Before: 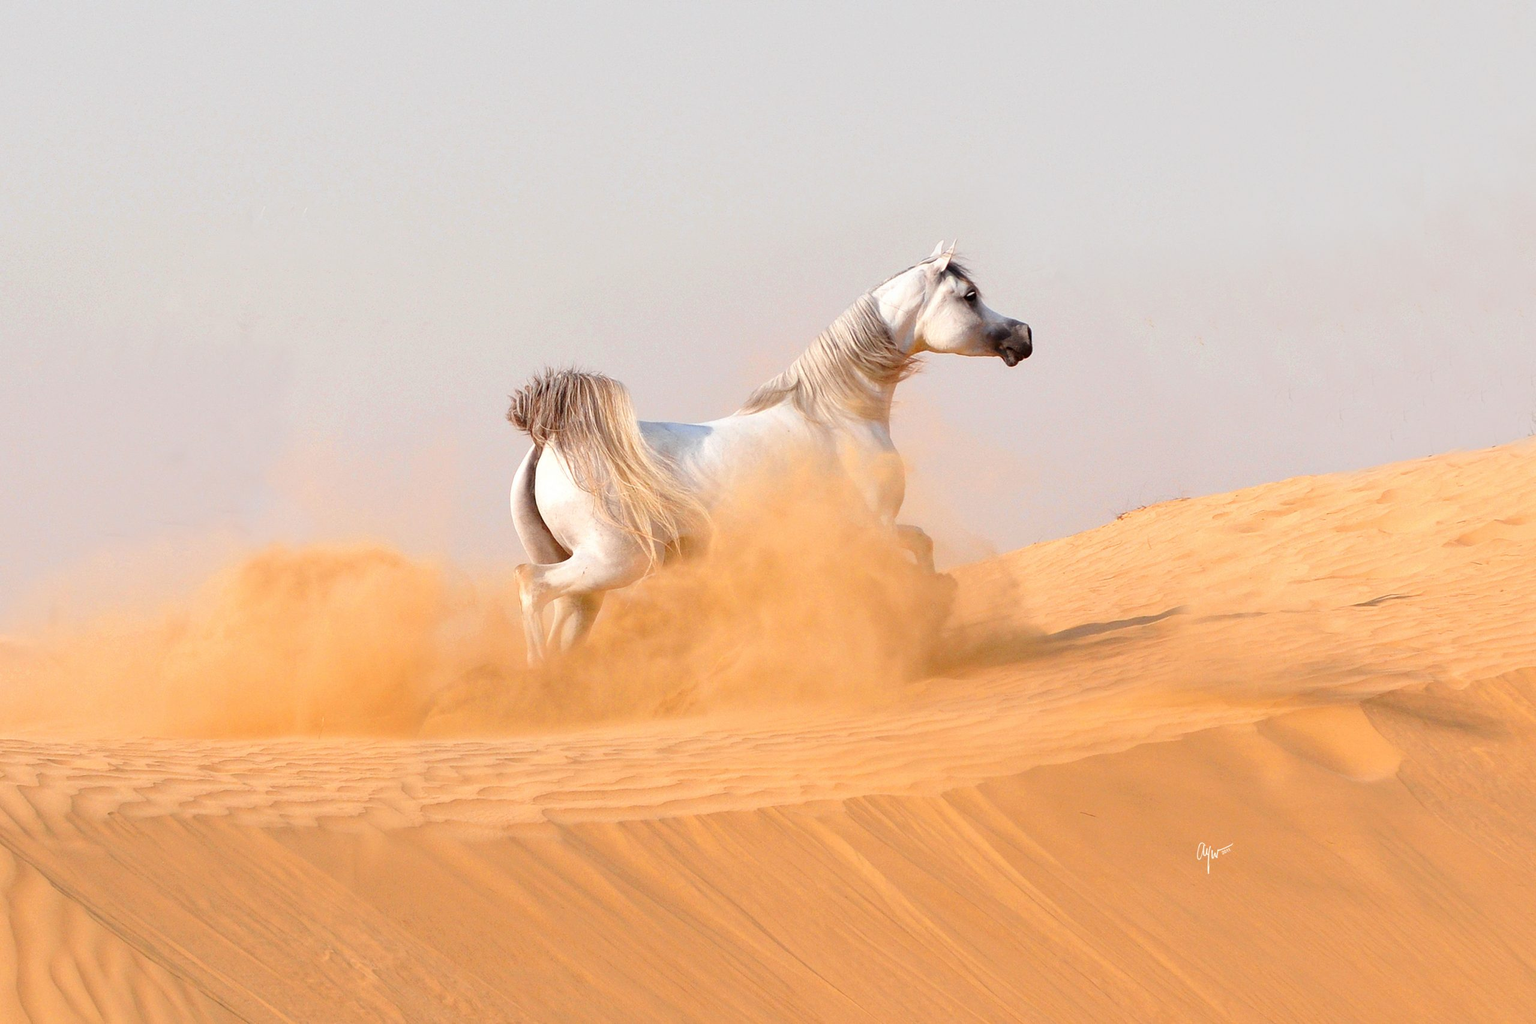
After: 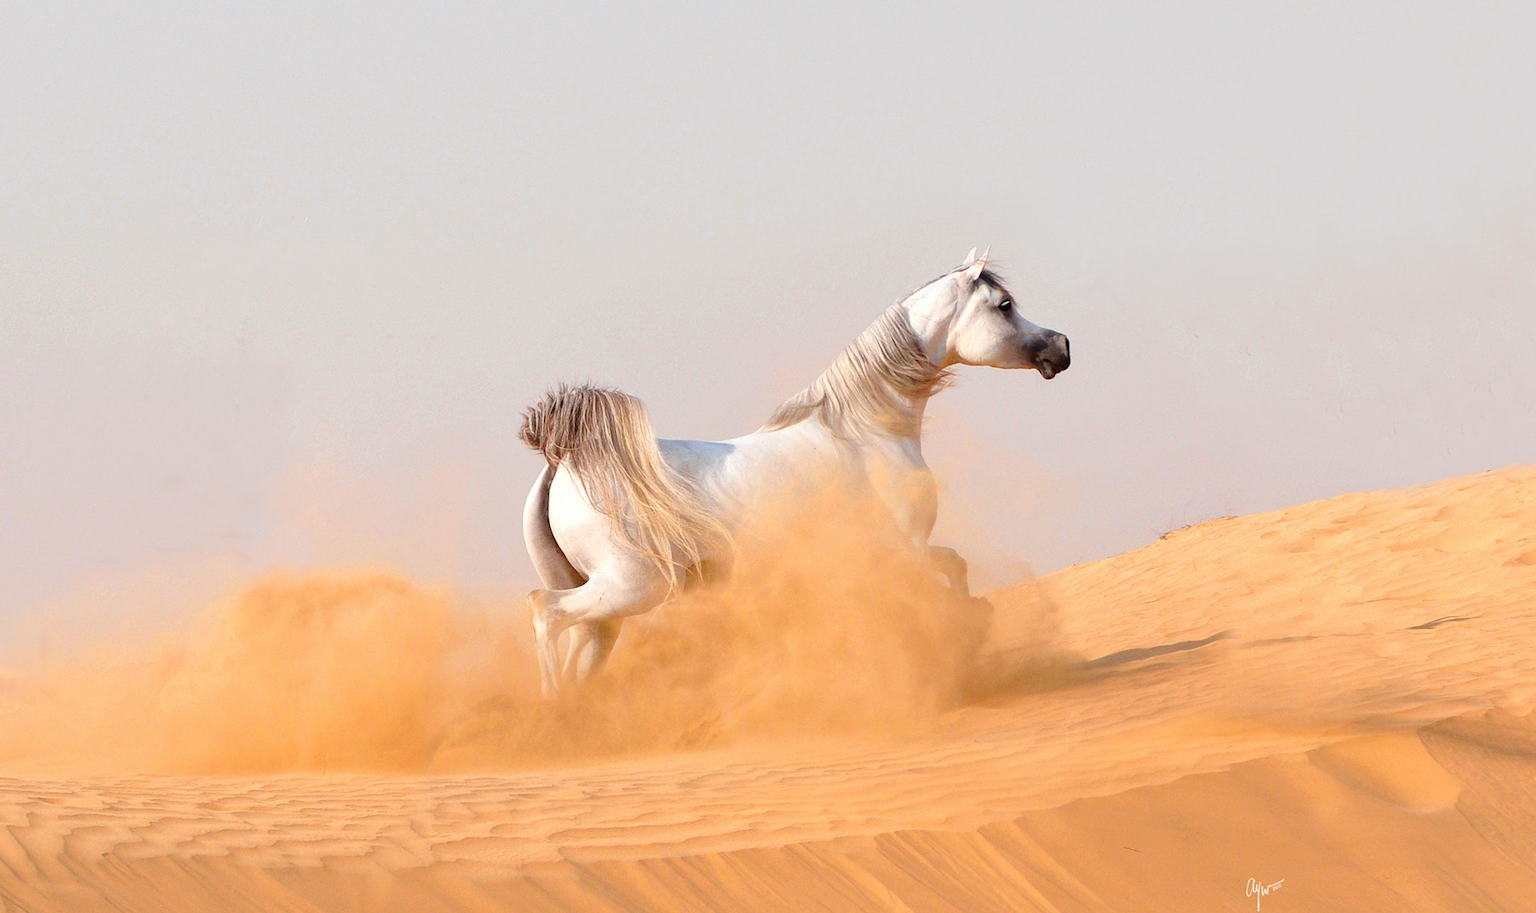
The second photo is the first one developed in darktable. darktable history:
crop and rotate: angle 0.335°, left 0.402%, right 3.54%, bottom 14.345%
